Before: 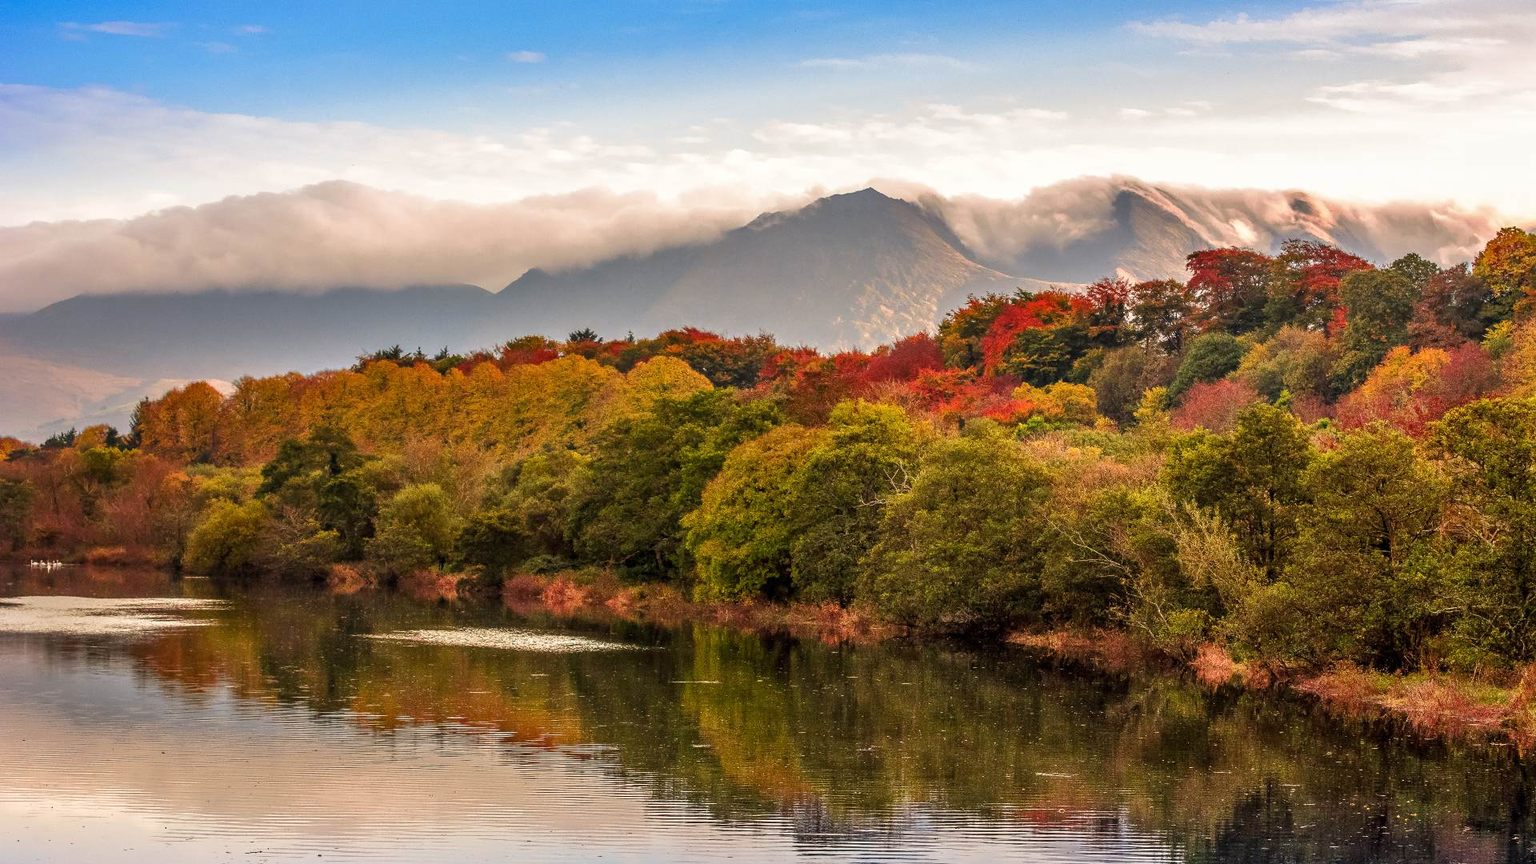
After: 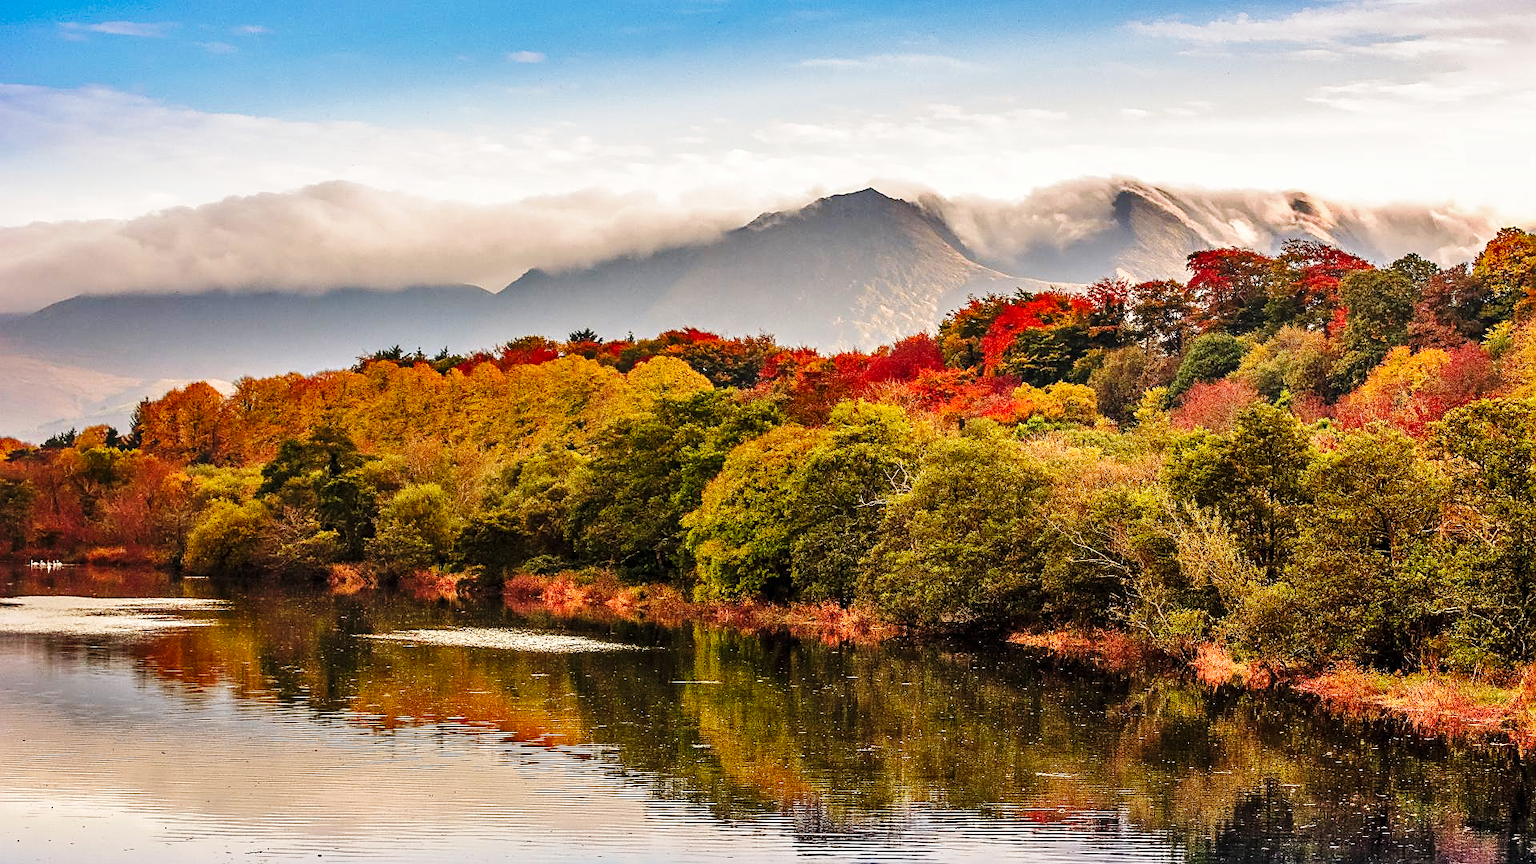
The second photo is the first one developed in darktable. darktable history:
base curve: curves: ch0 [(0, 0) (0.036, 0.025) (0.121, 0.166) (0.206, 0.329) (0.605, 0.79) (1, 1)], preserve colors none
shadows and highlights: soften with gaussian
sharpen: on, module defaults
